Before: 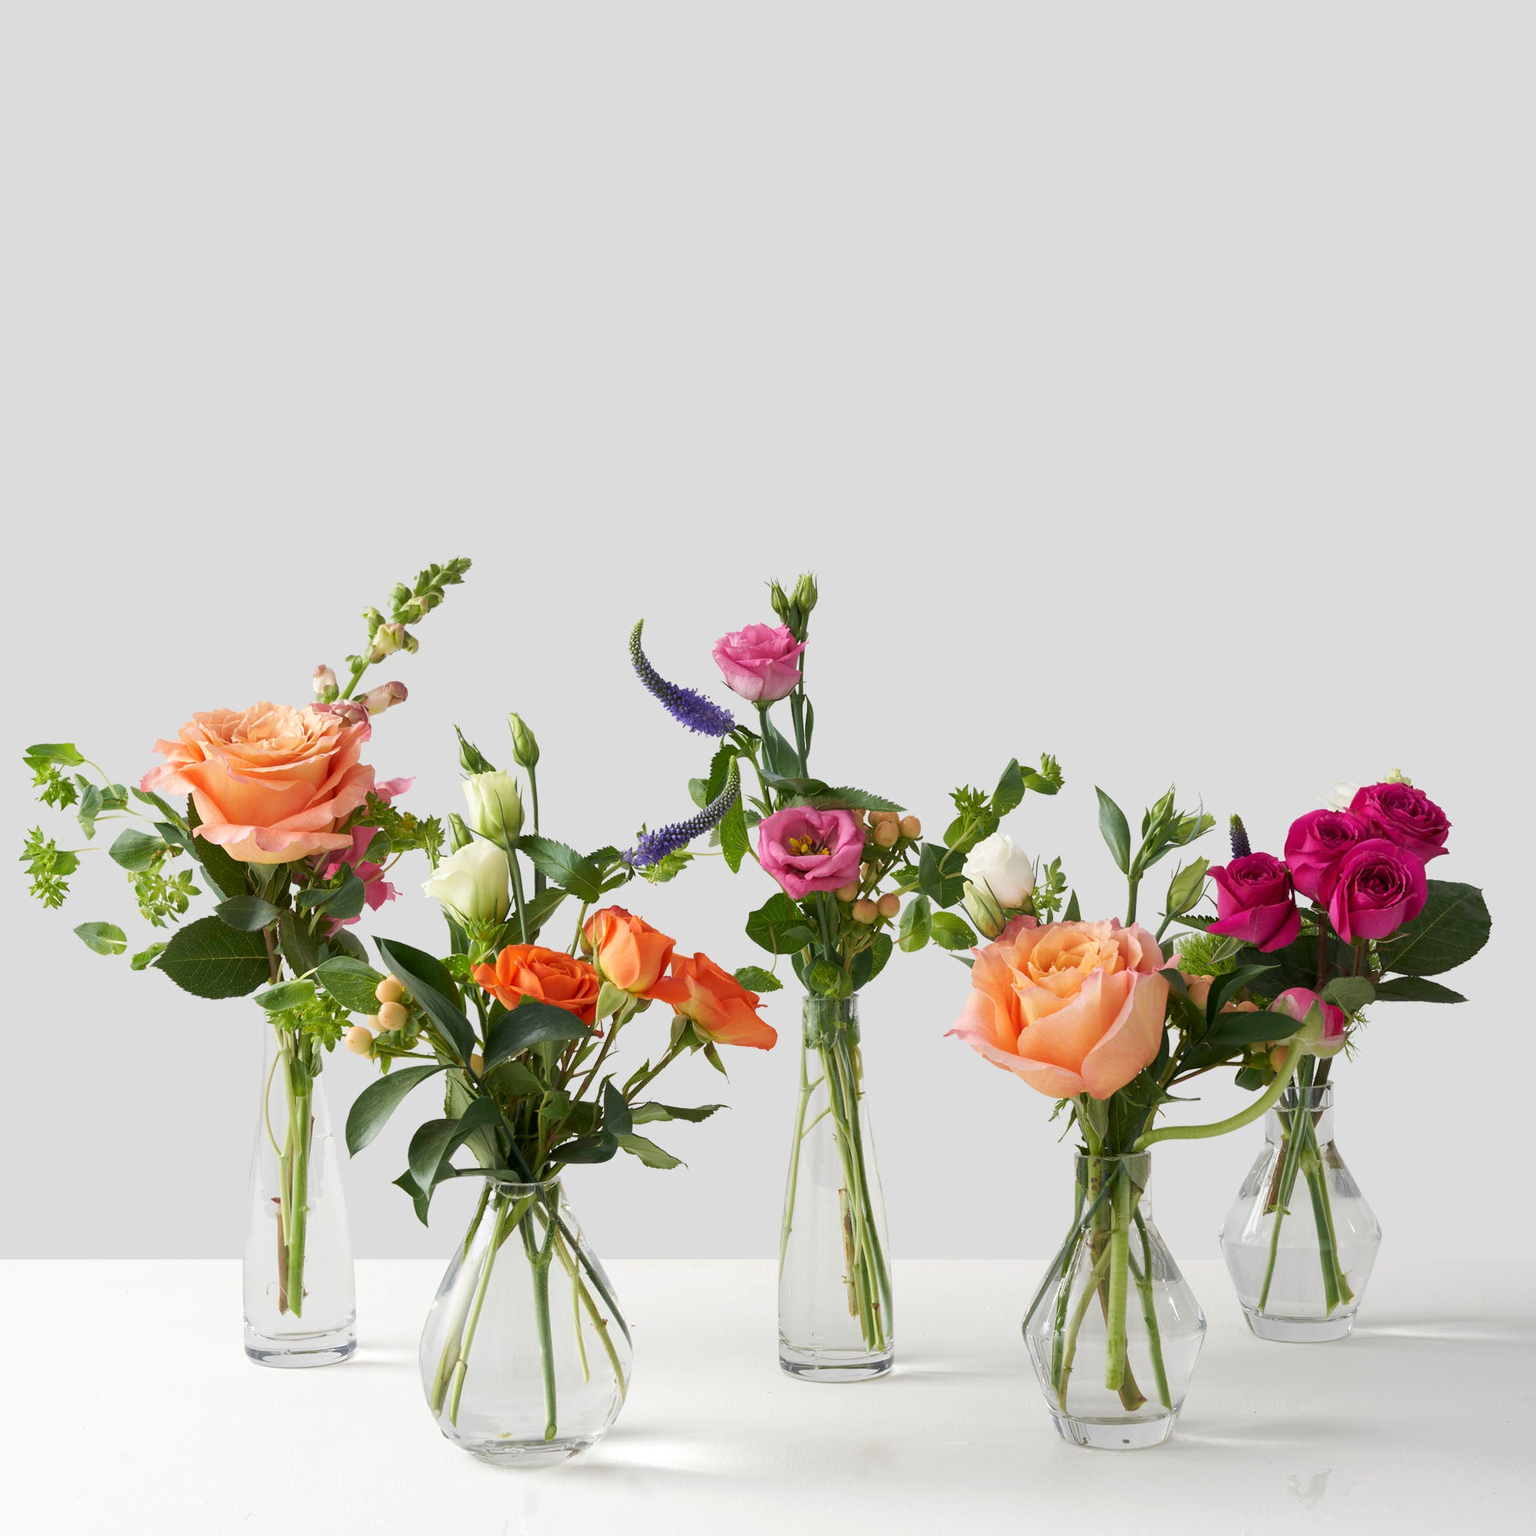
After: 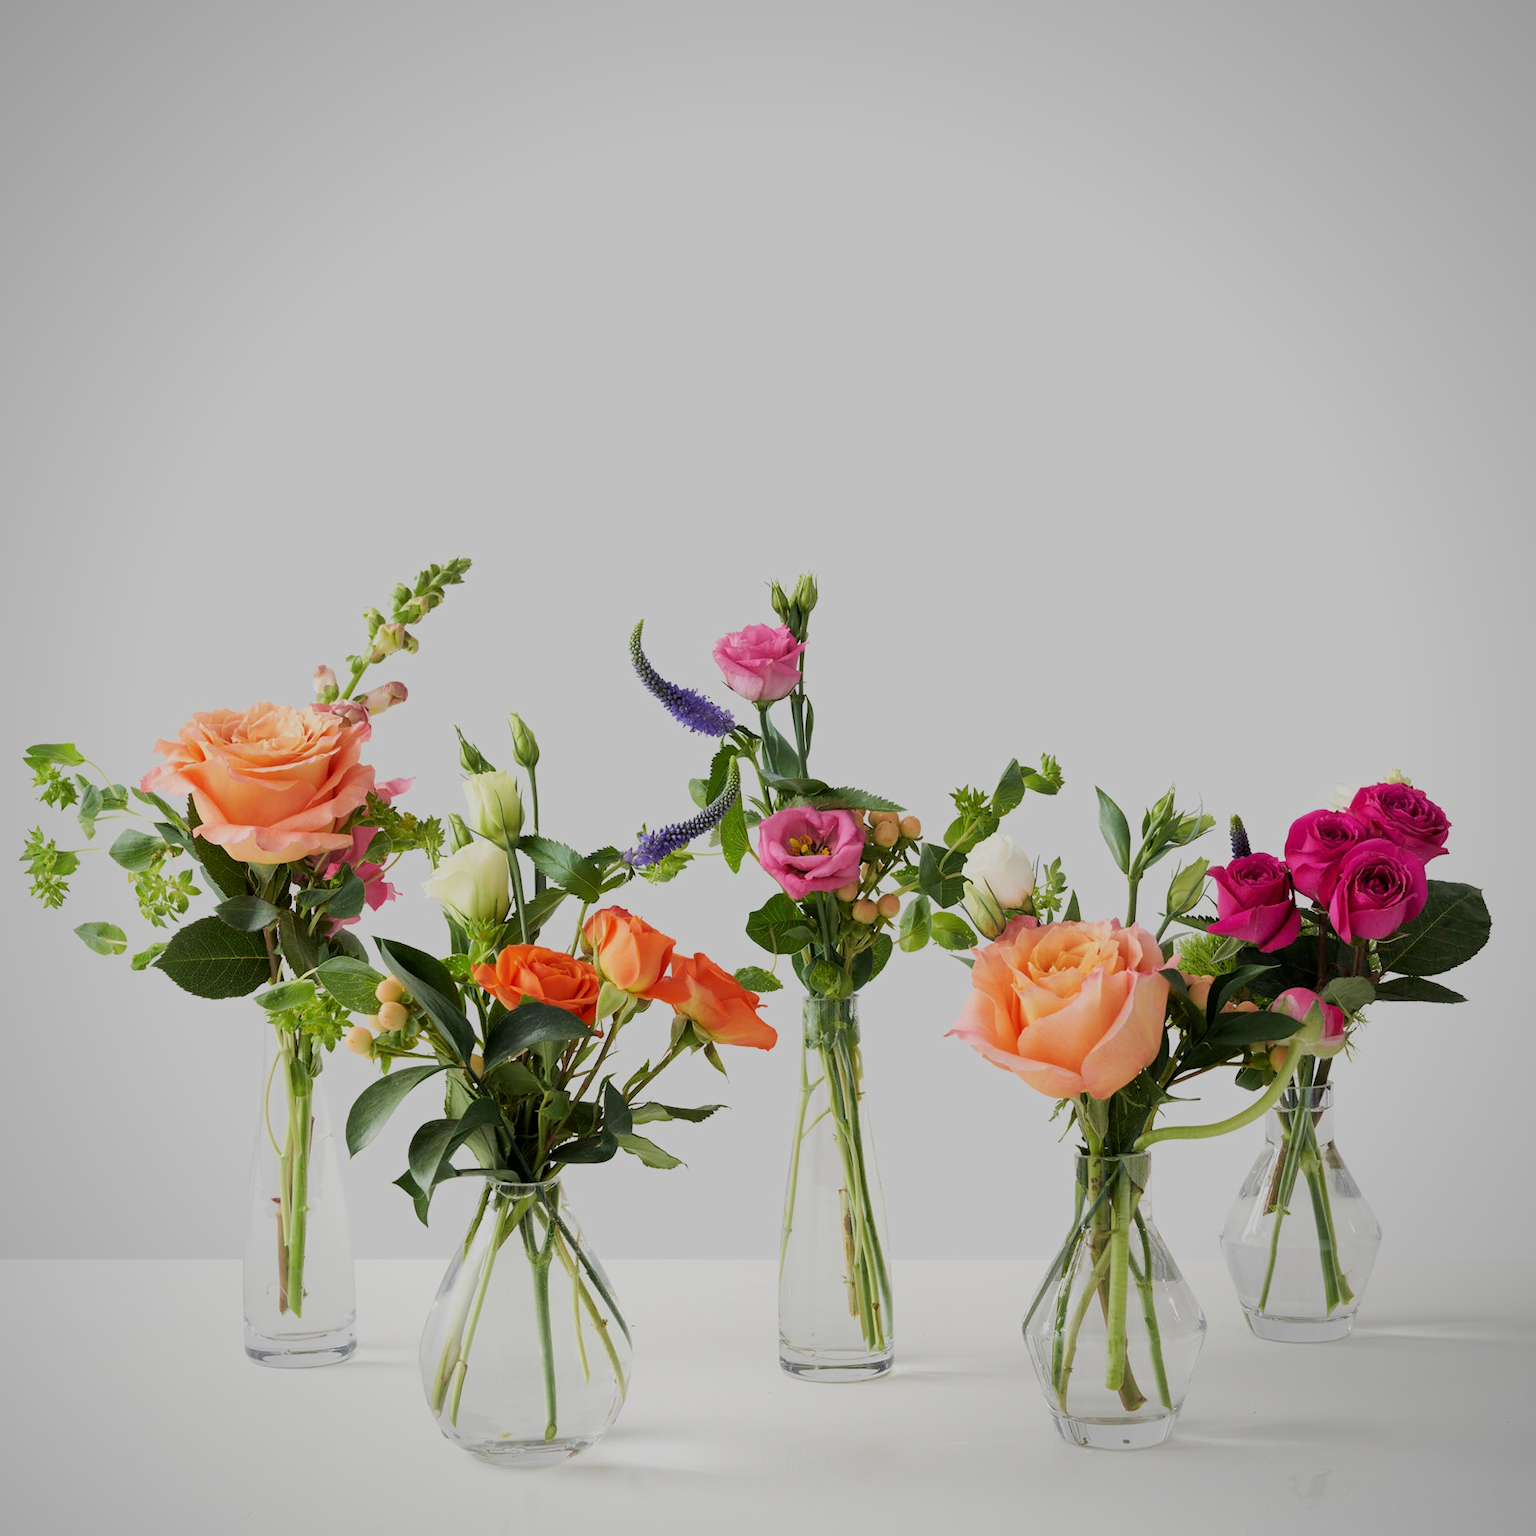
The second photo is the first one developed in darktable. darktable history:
vignetting: fall-off radius 70.21%, brightness -0.433, saturation -0.192, automatic ratio true
filmic rgb: black relative exposure -7.36 EV, white relative exposure 5.08 EV, hardness 3.21, color science v6 (2022)
